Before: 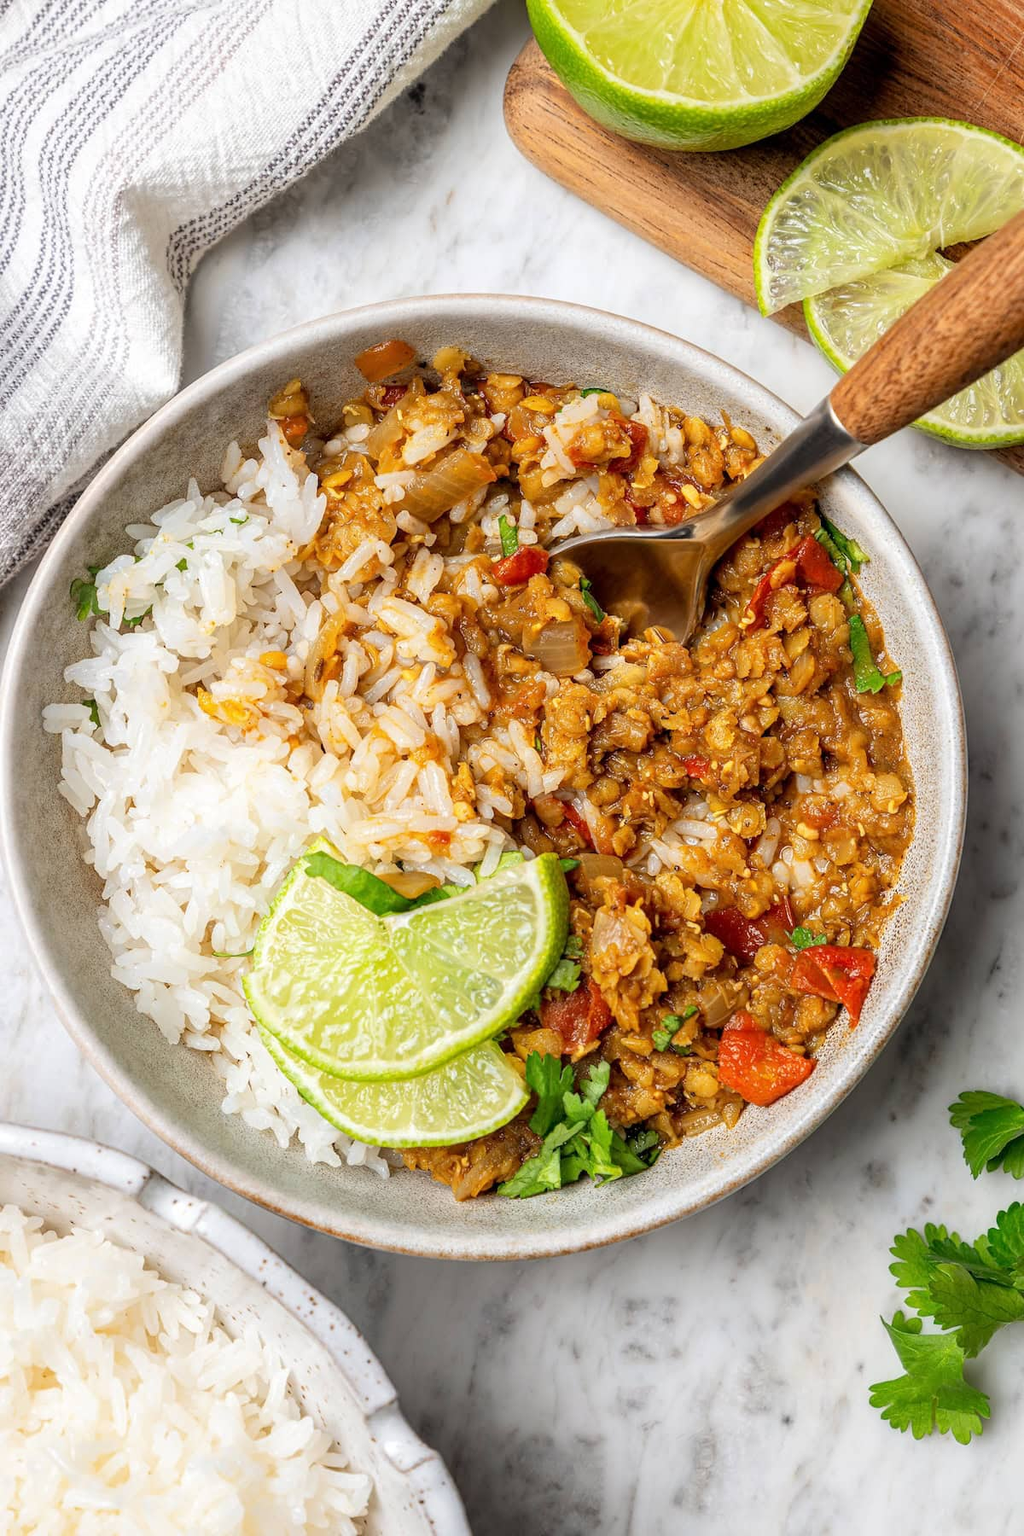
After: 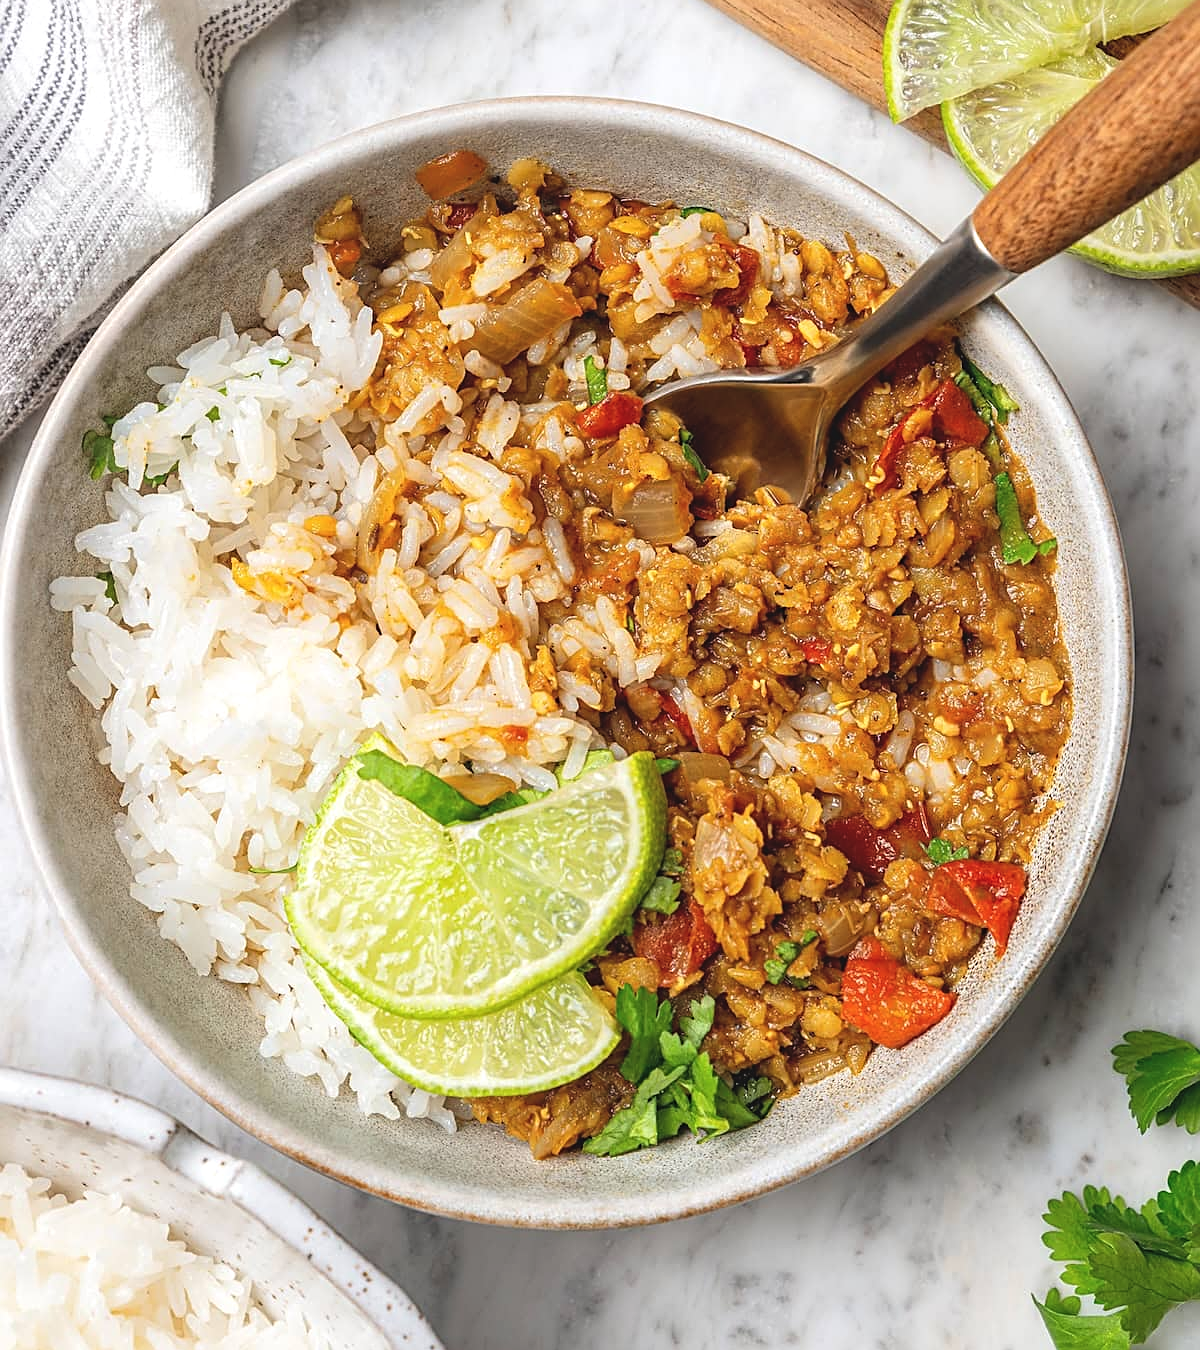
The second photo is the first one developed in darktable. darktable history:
exposure: black level correction -0.008, exposure 0.067 EV, compensate highlight preservation false
crop: top 13.819%, bottom 11.169%
sharpen: on, module defaults
